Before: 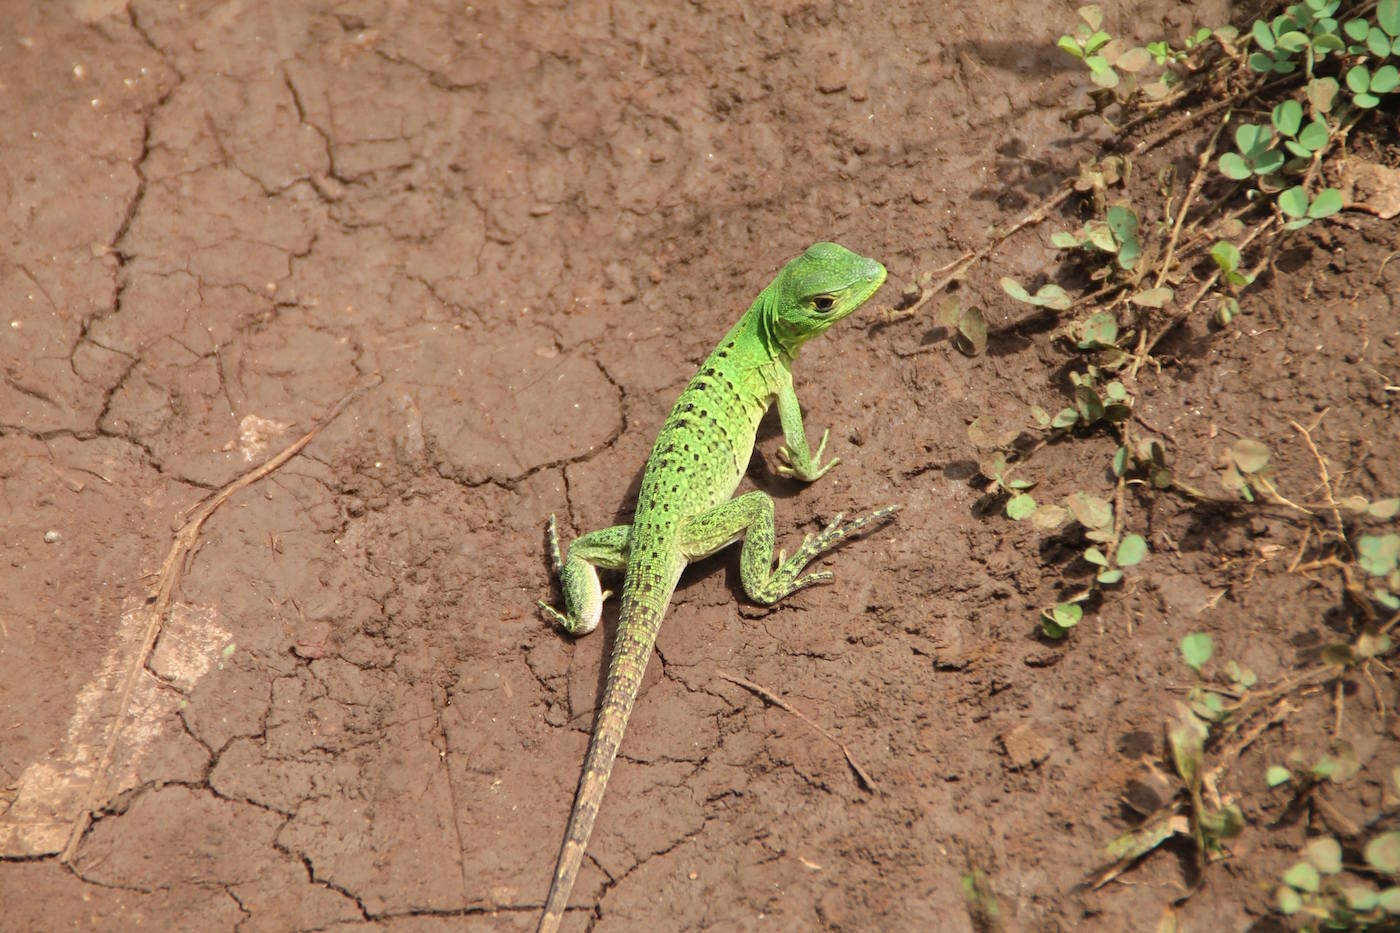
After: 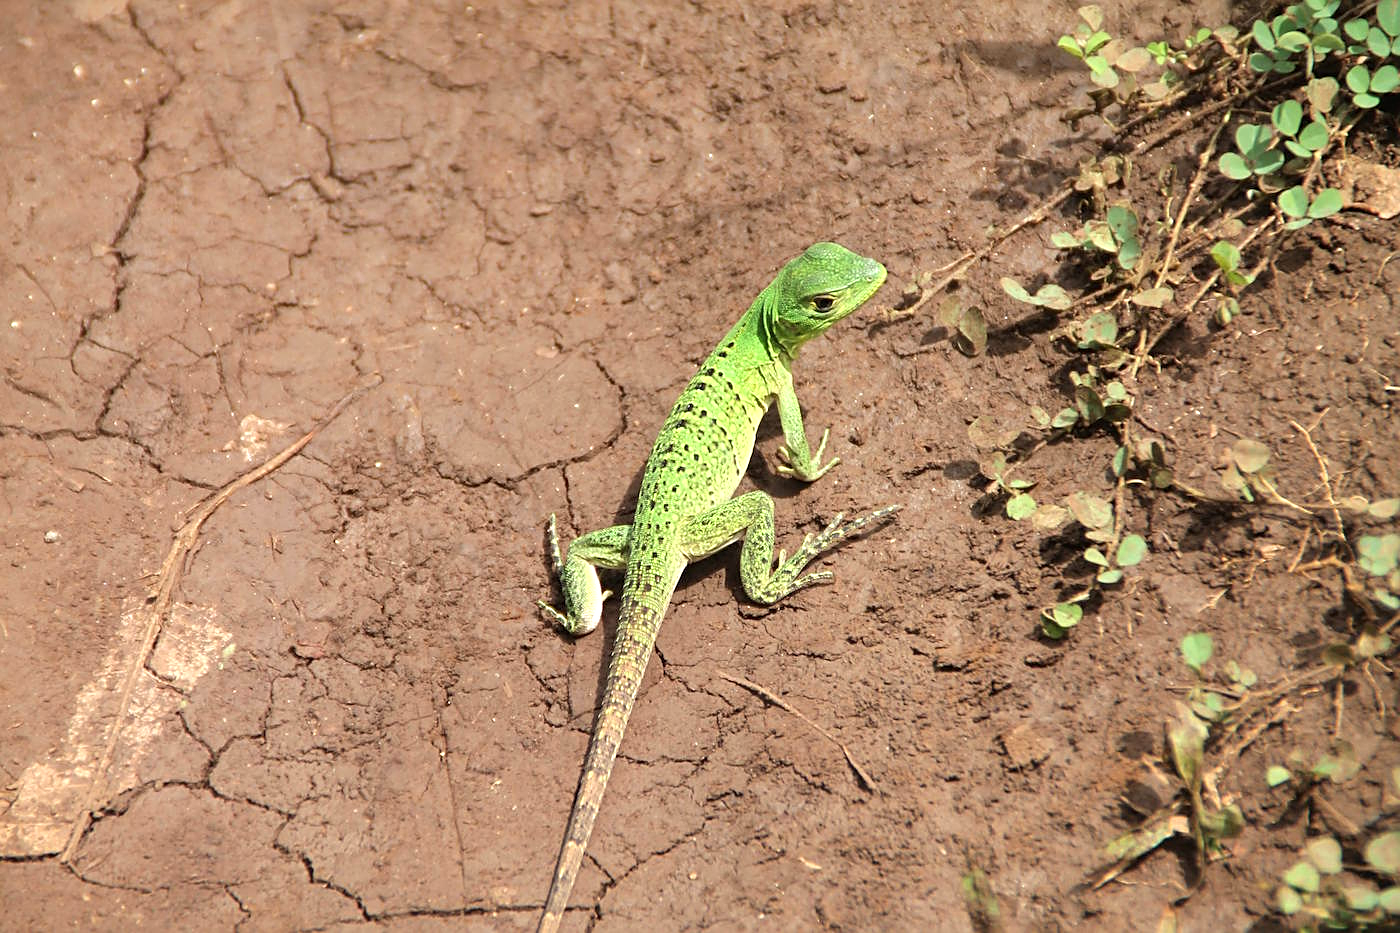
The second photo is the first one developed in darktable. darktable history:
sharpen: on, module defaults
tone equalizer: -8 EV -0.388 EV, -7 EV -0.405 EV, -6 EV -0.34 EV, -5 EV -0.217 EV, -3 EV 0.194 EV, -2 EV 0.318 EV, -1 EV 0.38 EV, +0 EV 0.429 EV
